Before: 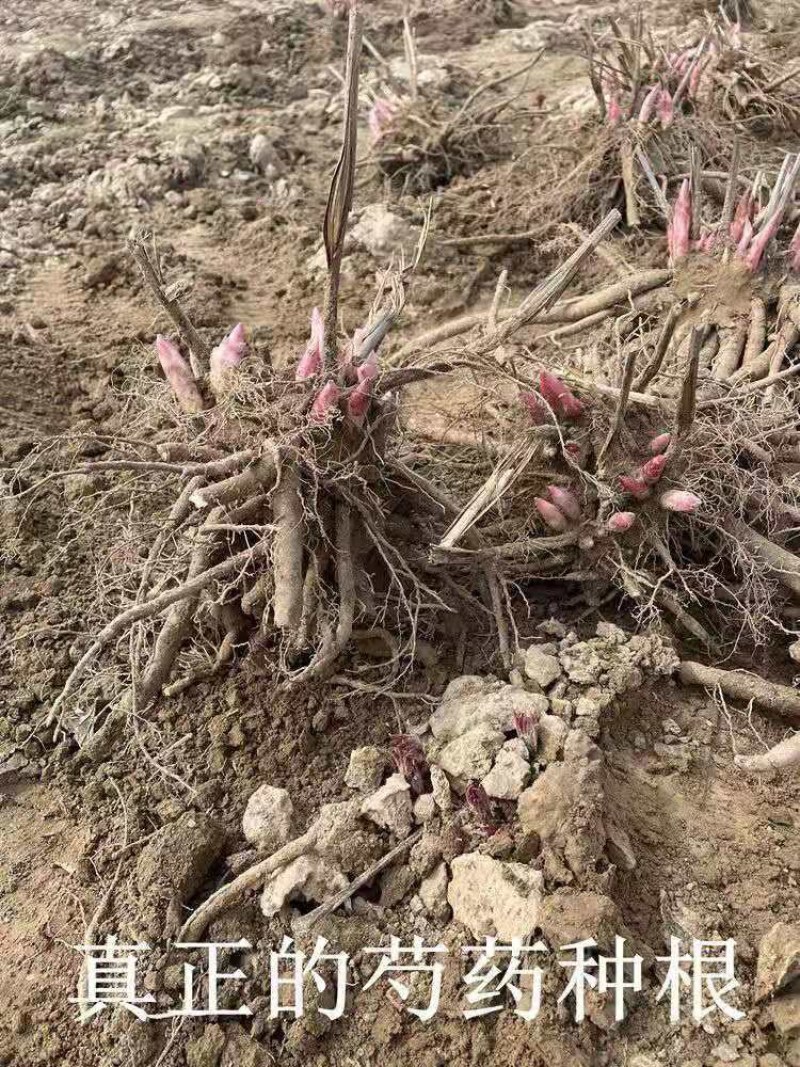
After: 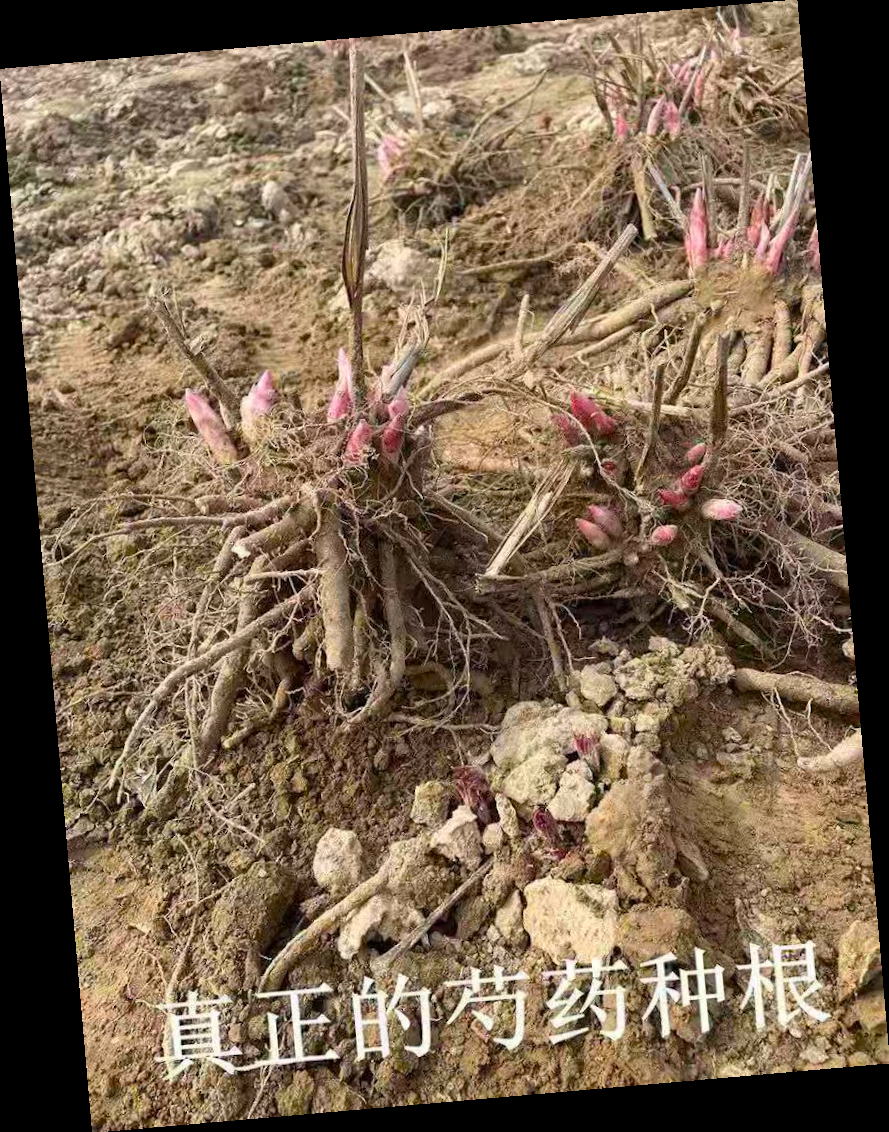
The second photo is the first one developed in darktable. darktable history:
color balance rgb: perceptual saturation grading › global saturation 30%, global vibrance 20%
rotate and perspective: rotation -4.98°, automatic cropping off
